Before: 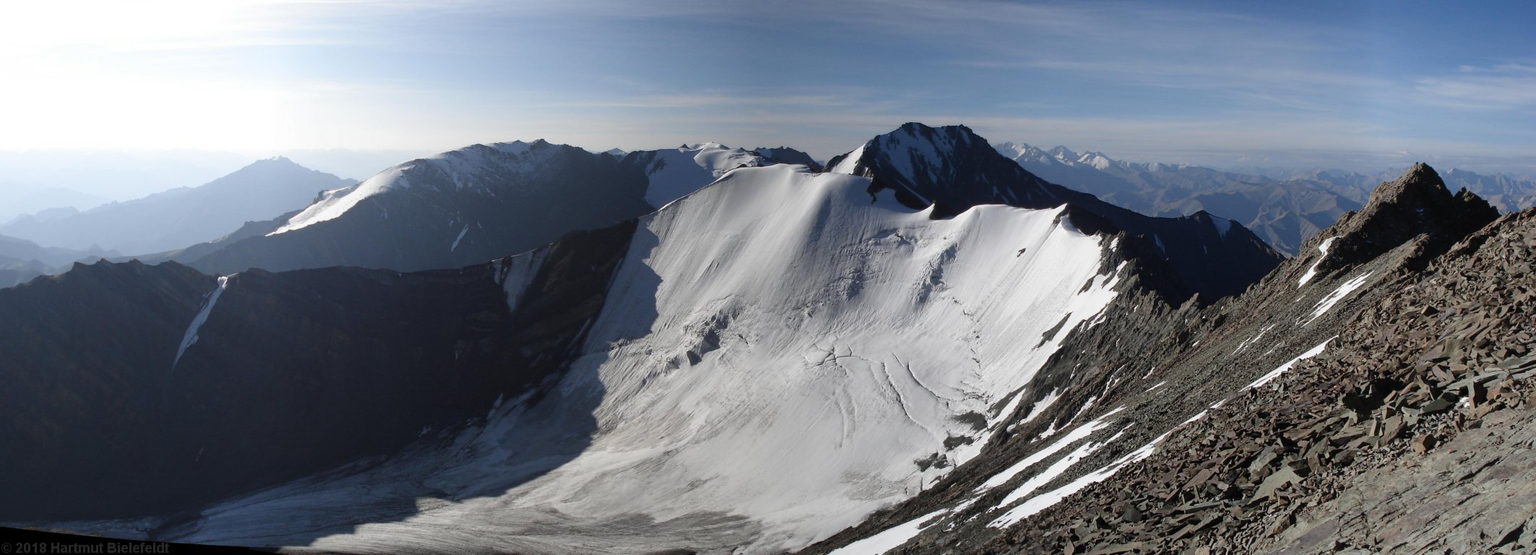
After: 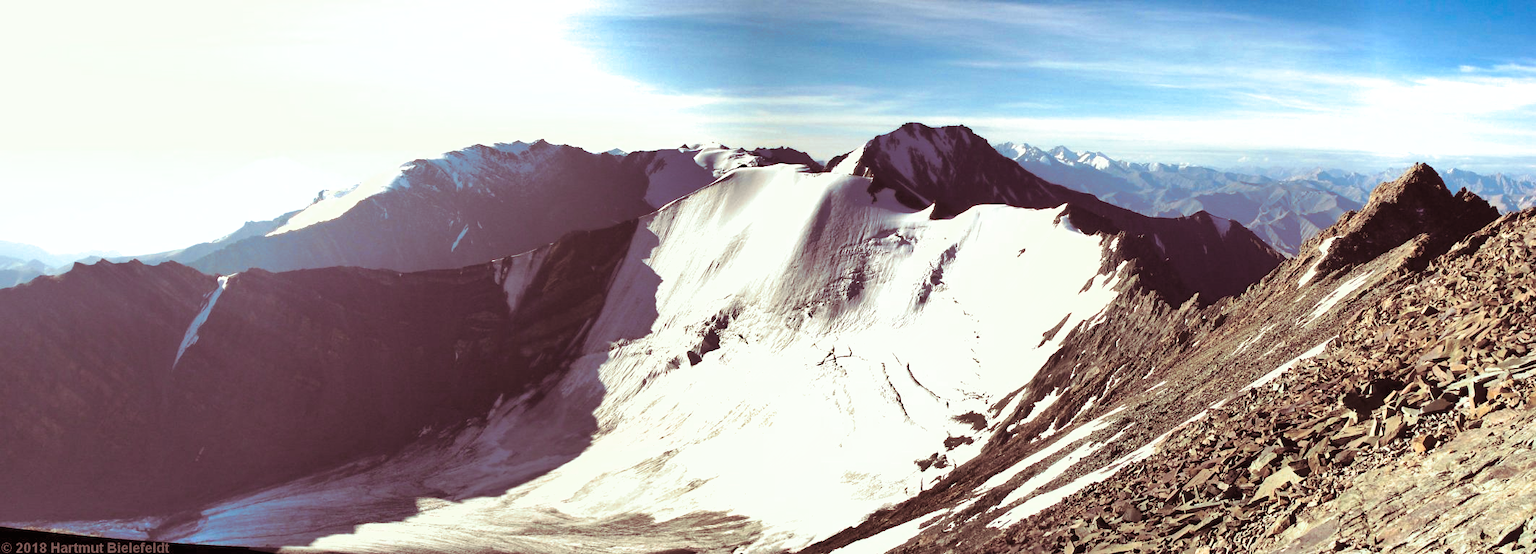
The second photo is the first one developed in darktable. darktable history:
exposure: black level correction 0, exposure 1.5 EV, compensate exposure bias true, compensate highlight preservation false
shadows and highlights: low approximation 0.01, soften with gaussian
white balance: red 1.029, blue 0.92
color balance rgb: perceptual saturation grading › global saturation 20%, global vibrance 20%
color zones: curves: ch0 [(0, 0.5) (0.143, 0.5) (0.286, 0.5) (0.429, 0.5) (0.571, 0.5) (0.714, 0.476) (0.857, 0.5) (1, 0.5)]; ch2 [(0, 0.5) (0.143, 0.5) (0.286, 0.5) (0.429, 0.5) (0.571, 0.5) (0.714, 0.487) (0.857, 0.5) (1, 0.5)]
split-toning: highlights › hue 180°
